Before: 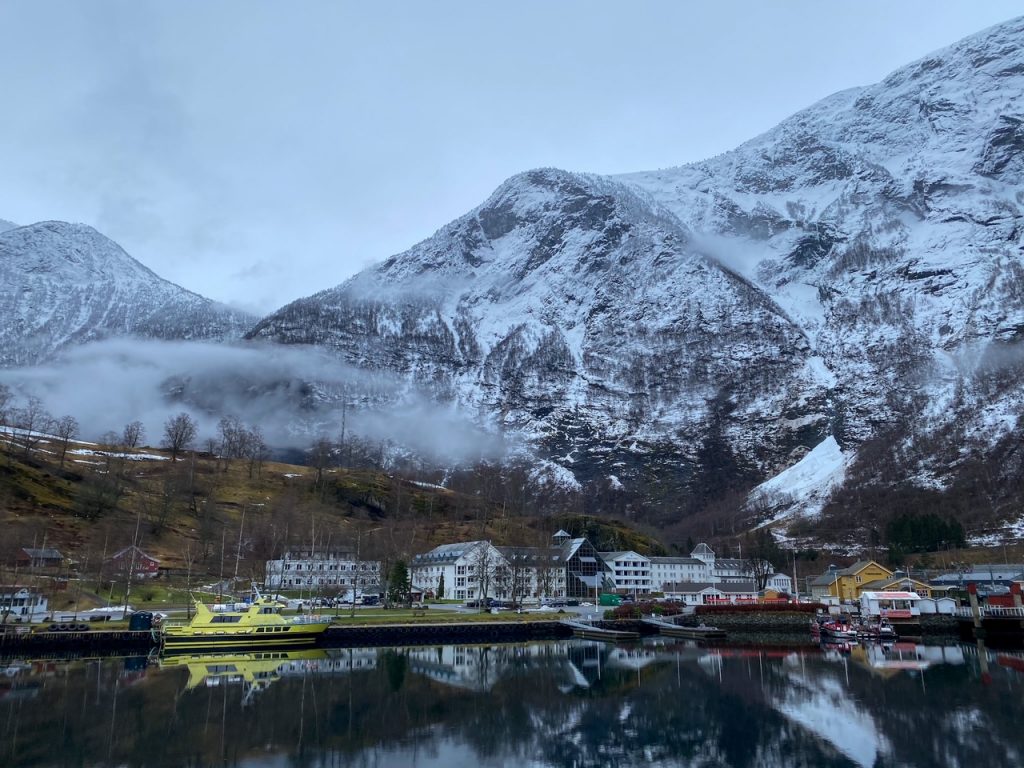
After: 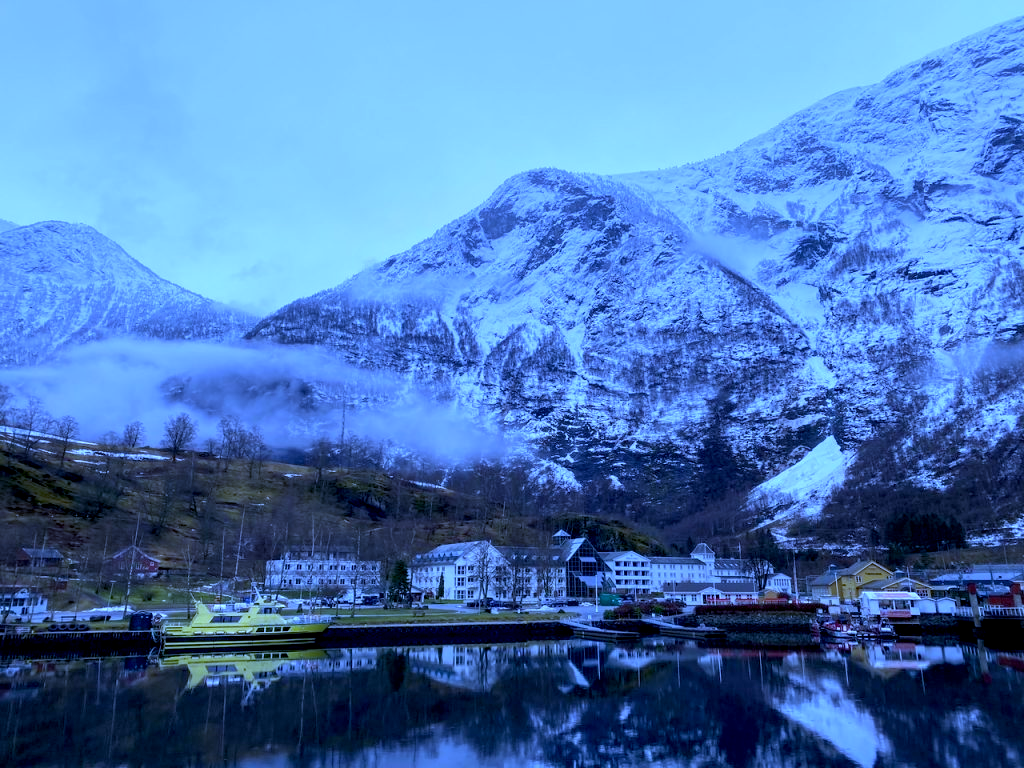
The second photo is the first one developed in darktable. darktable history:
bloom: size 9%, threshold 100%, strength 7%
exposure: black level correction 0.007, exposure 0.093 EV, compensate highlight preservation false
white balance: red 0.766, blue 1.537
